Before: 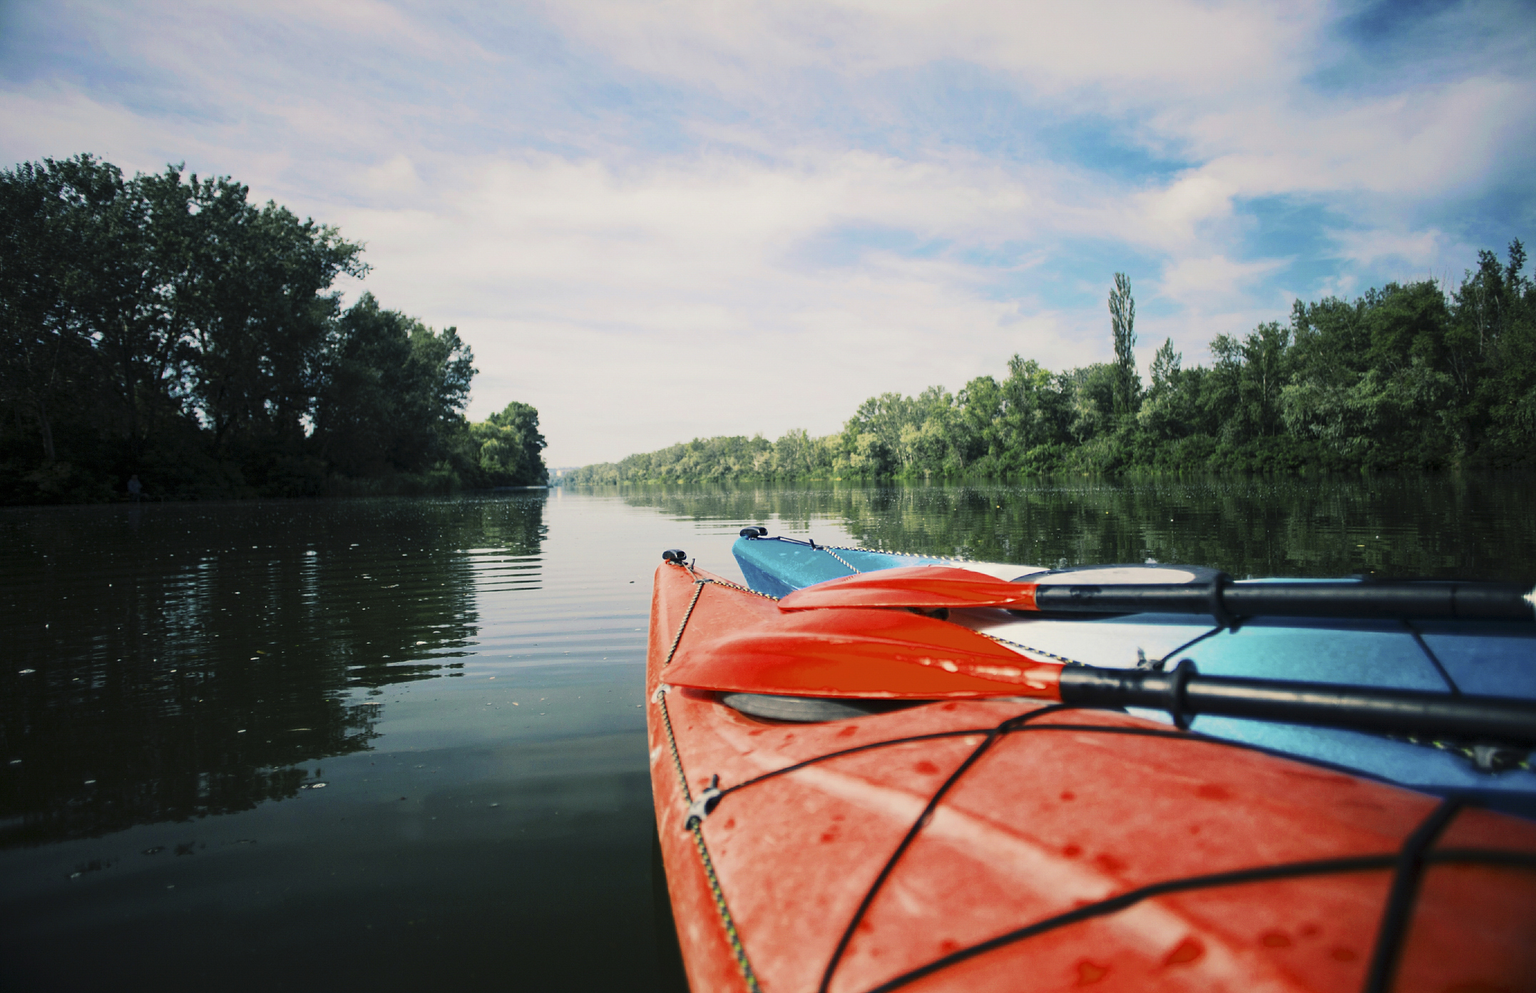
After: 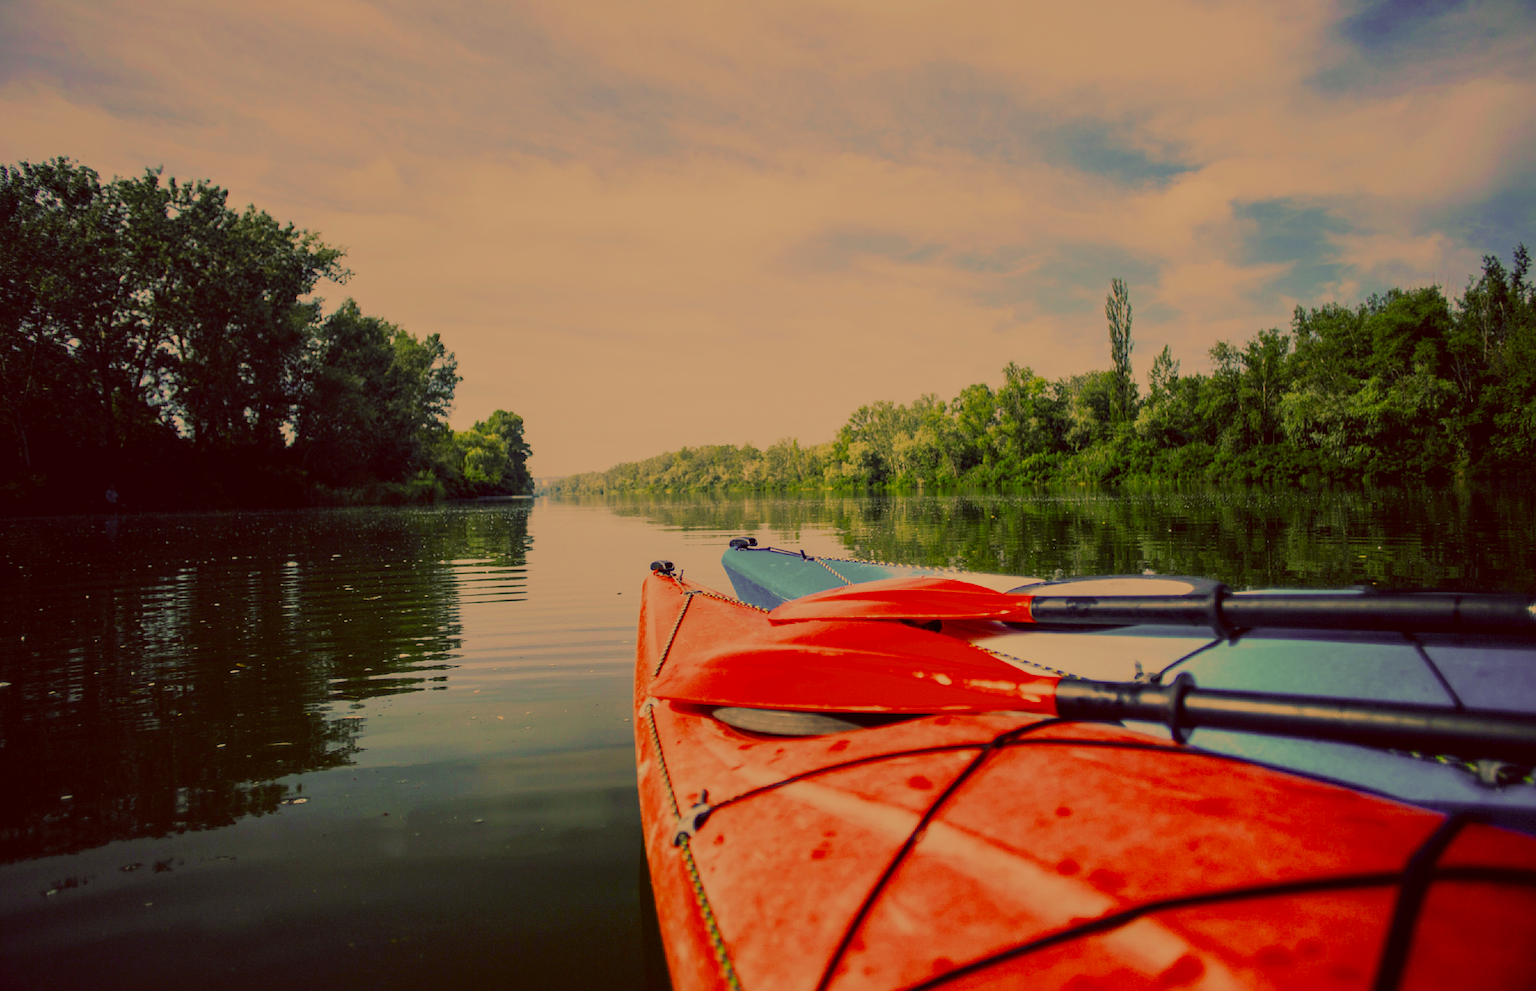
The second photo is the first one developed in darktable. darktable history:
crop: left 1.65%, right 0.27%, bottom 2.066%
local contrast: on, module defaults
color balance rgb: perceptual saturation grading › global saturation 20%, perceptual saturation grading › highlights -25.846%, perceptual saturation grading › shadows 50.586%, contrast -29.437%
exposure: black level correction 0.002, compensate highlight preservation false
filmic rgb: black relative exposure -7.65 EV, white relative exposure 4.56 EV, hardness 3.61
contrast brightness saturation: contrast -0.086, brightness -0.042, saturation -0.106
color correction: highlights a* 9.75, highlights b* 39.2, shadows a* 14.69, shadows b* 3.21
